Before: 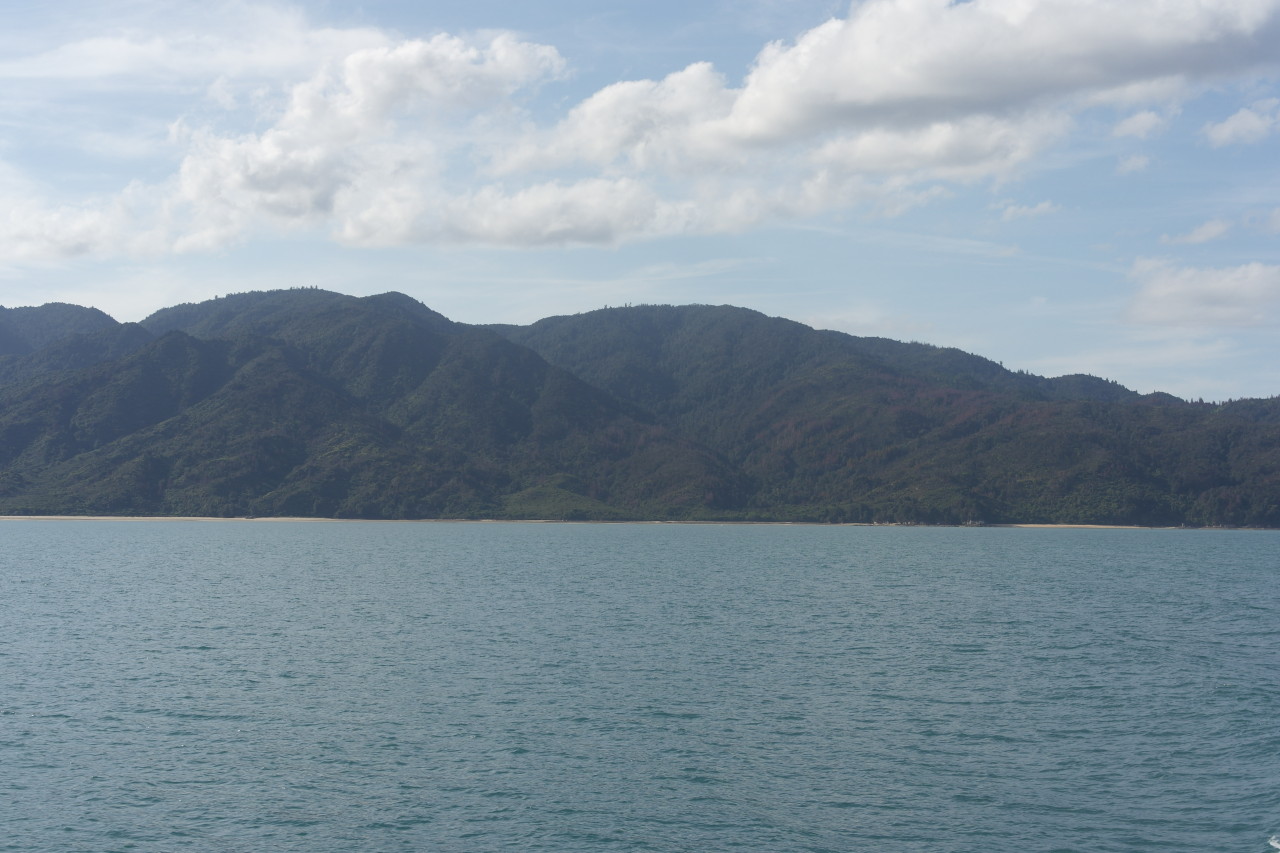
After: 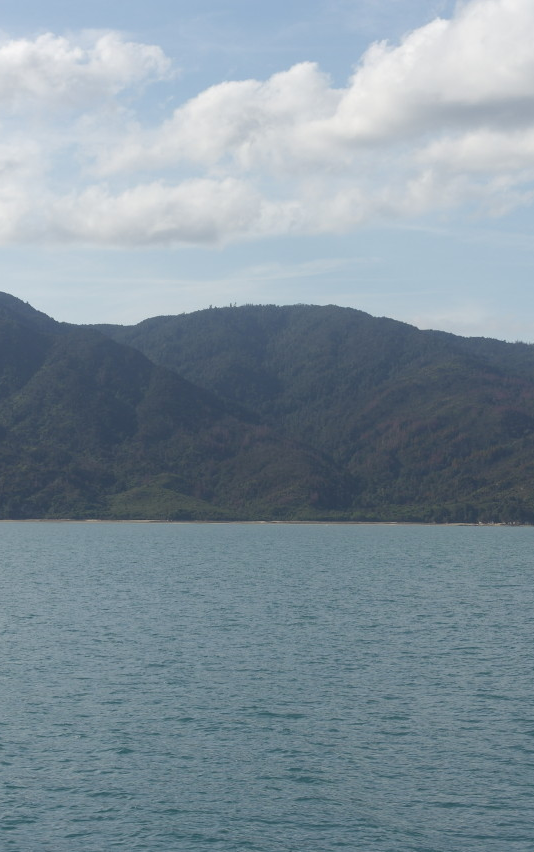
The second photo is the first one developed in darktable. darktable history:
crop: left 30.9%, right 27.335%
contrast equalizer: octaves 7, y [[0.5 ×6], [0.5 ×6], [0.5 ×6], [0 ×6], [0, 0.039, 0.251, 0.29, 0.293, 0.292]], mix -0.314
